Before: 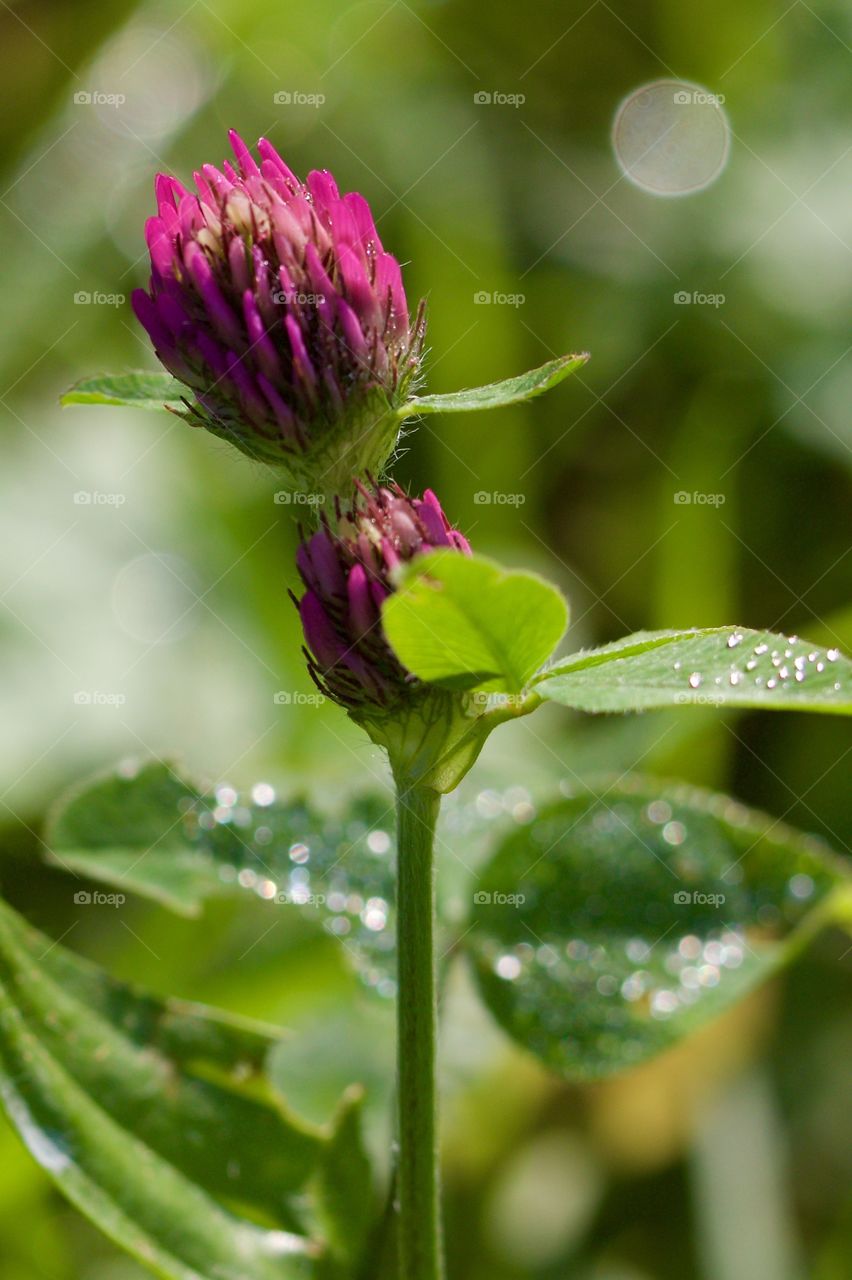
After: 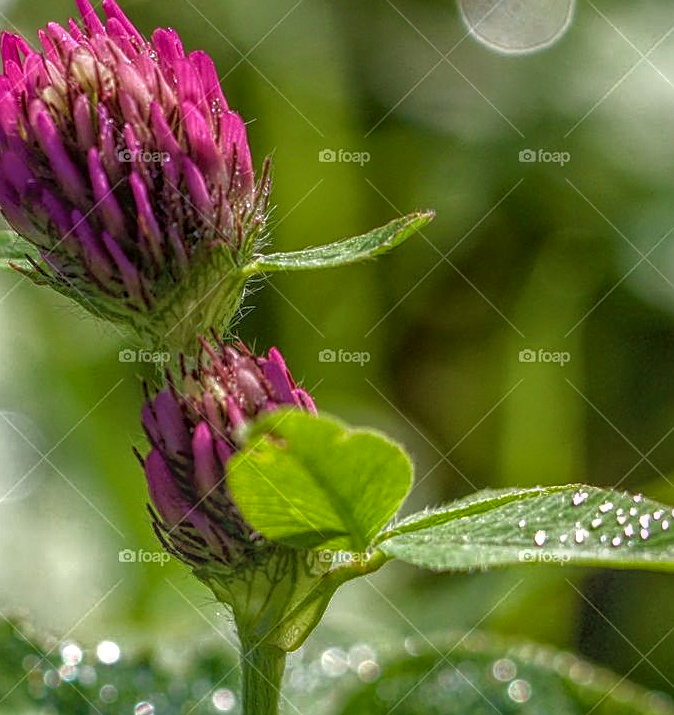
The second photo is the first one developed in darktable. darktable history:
local contrast: highlights 20%, shadows 24%, detail 201%, midtone range 0.2
exposure: black level correction 0.002, compensate highlight preservation false
sharpen: on, module defaults
tone equalizer: -8 EV 0.001 EV, -7 EV -0.003 EV, -6 EV 0.003 EV, -5 EV -0.068 EV, -4 EV -0.113 EV, -3 EV -0.175 EV, -2 EV 0.212 EV, -1 EV 0.716 EV, +0 EV 0.513 EV, edges refinement/feathering 500, mask exposure compensation -1.57 EV, preserve details no
crop: left 18.269%, top 11.098%, right 2.557%, bottom 33.028%
